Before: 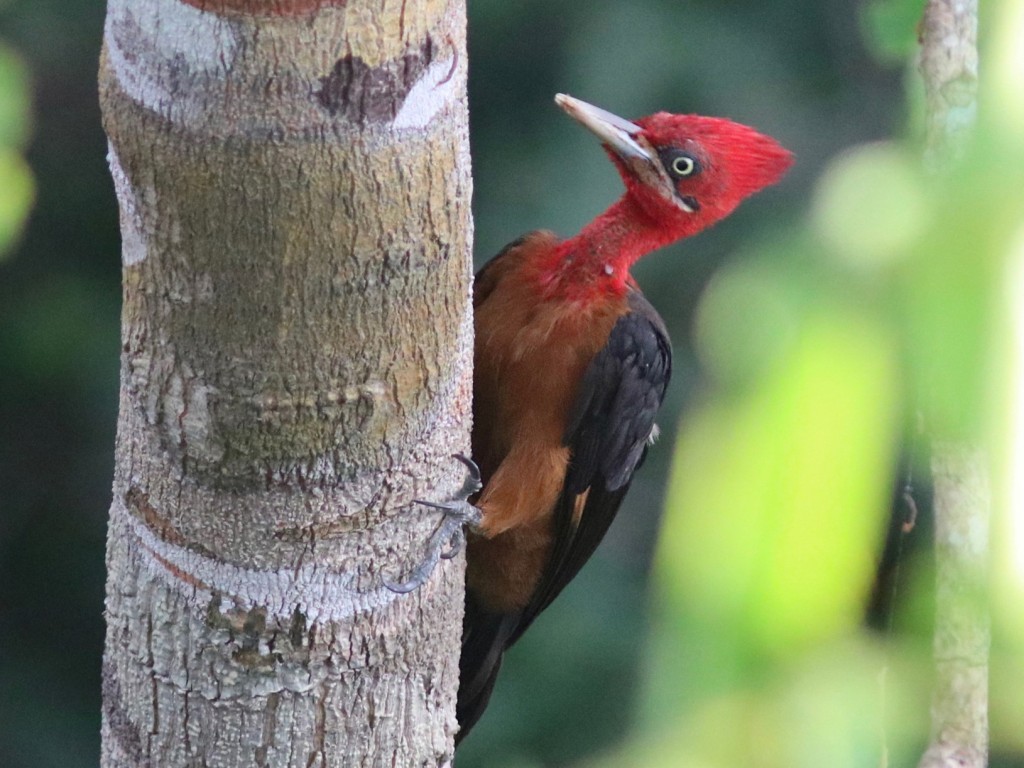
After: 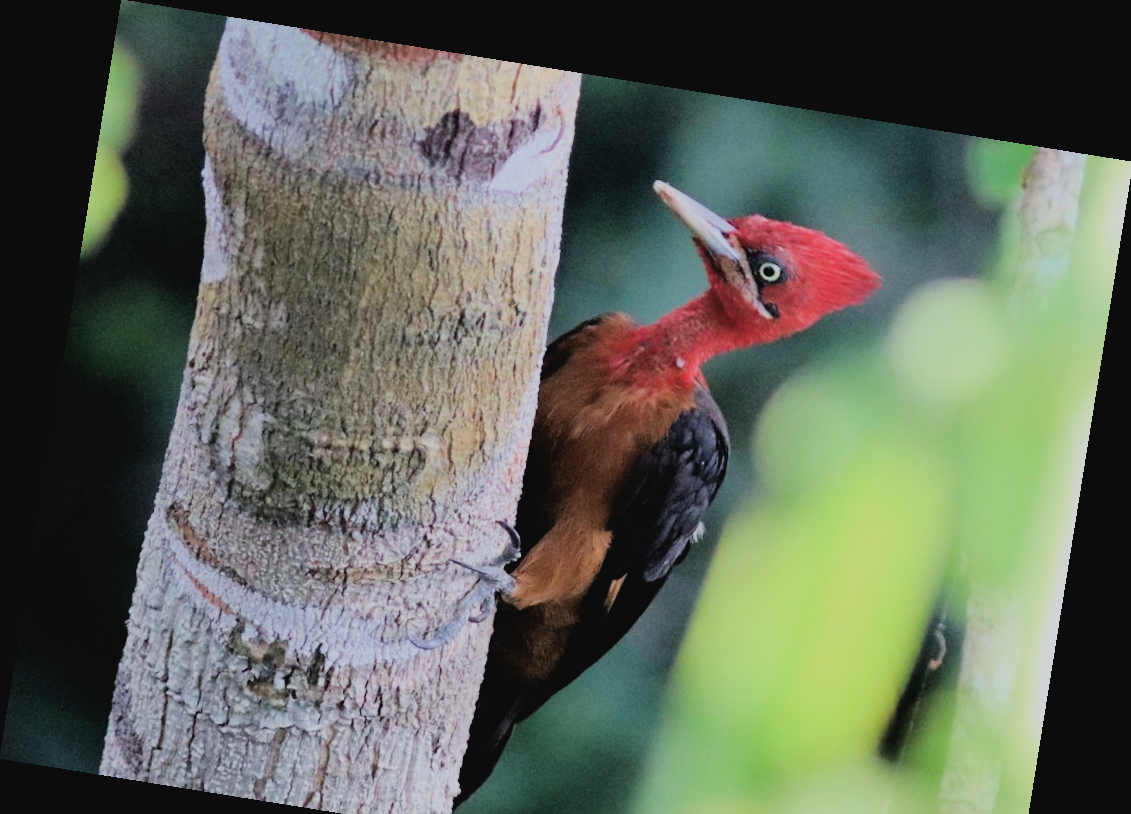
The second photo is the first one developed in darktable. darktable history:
exposure: black level correction -0.002, exposure 0.54 EV, compensate highlight preservation false
filmic rgb: black relative exposure -3.21 EV, white relative exposure 7.02 EV, hardness 1.46, contrast 1.35
crop and rotate: top 0%, bottom 11.49%
velvia: on, module defaults
rotate and perspective: rotation 9.12°, automatic cropping off
contrast brightness saturation: contrast -0.08, brightness -0.04, saturation -0.11
white balance: red 0.983, blue 1.036
